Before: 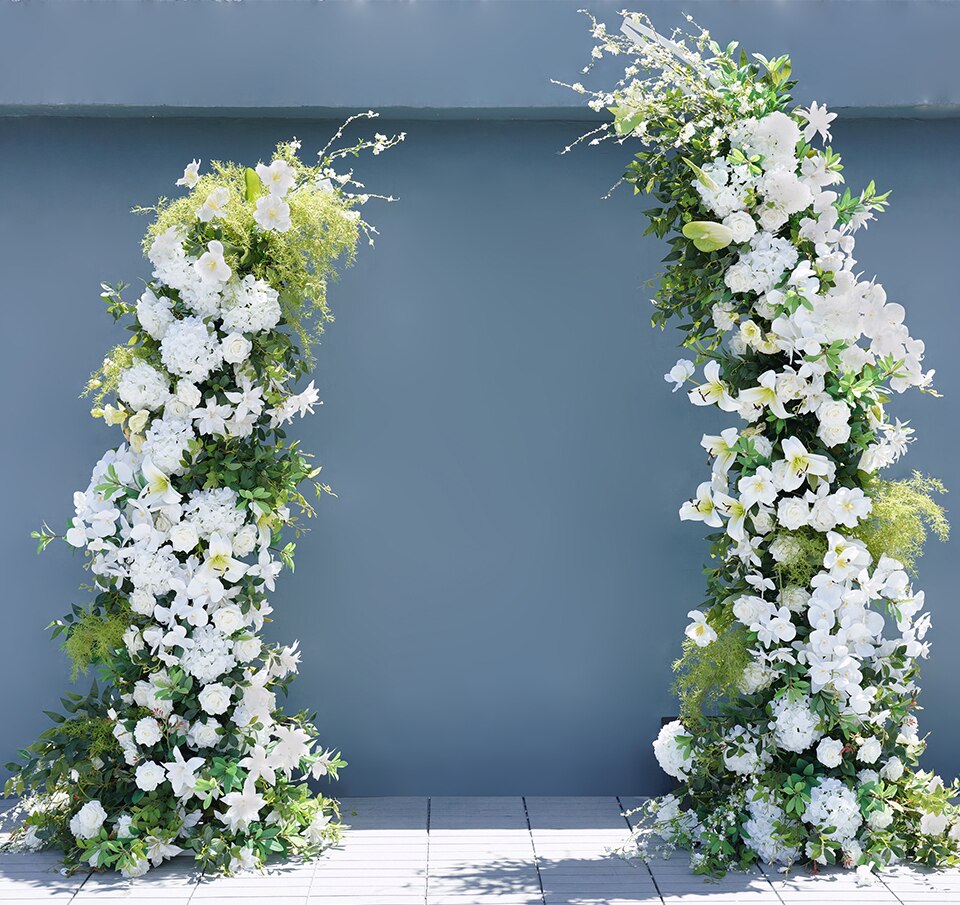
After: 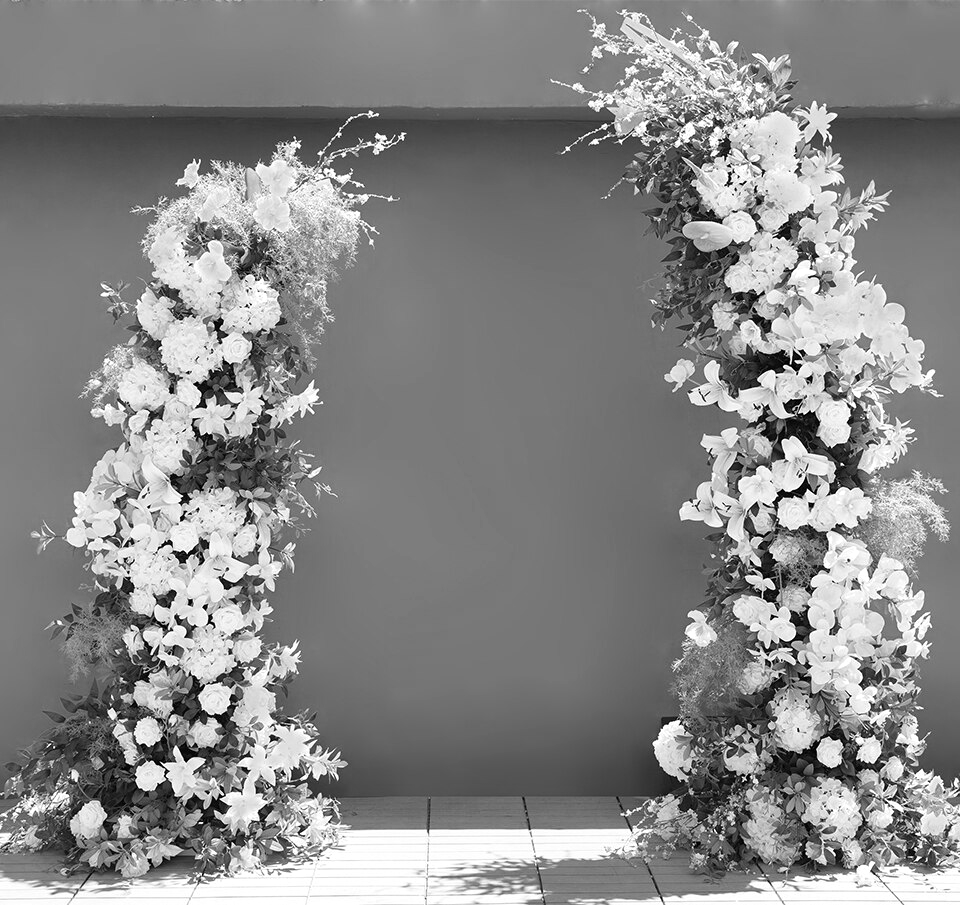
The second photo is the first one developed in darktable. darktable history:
levels: mode automatic, black 0.023%, white 99.97%, levels [0.062, 0.494, 0.925]
monochrome: a -71.75, b 75.82
color balance rgb: shadows lift › luminance 0.49%, shadows lift › chroma 6.83%, shadows lift › hue 300.29°, power › hue 208.98°, highlights gain › luminance 20.24%, highlights gain › chroma 2.73%, highlights gain › hue 173.85°, perceptual saturation grading › global saturation 18.05%
